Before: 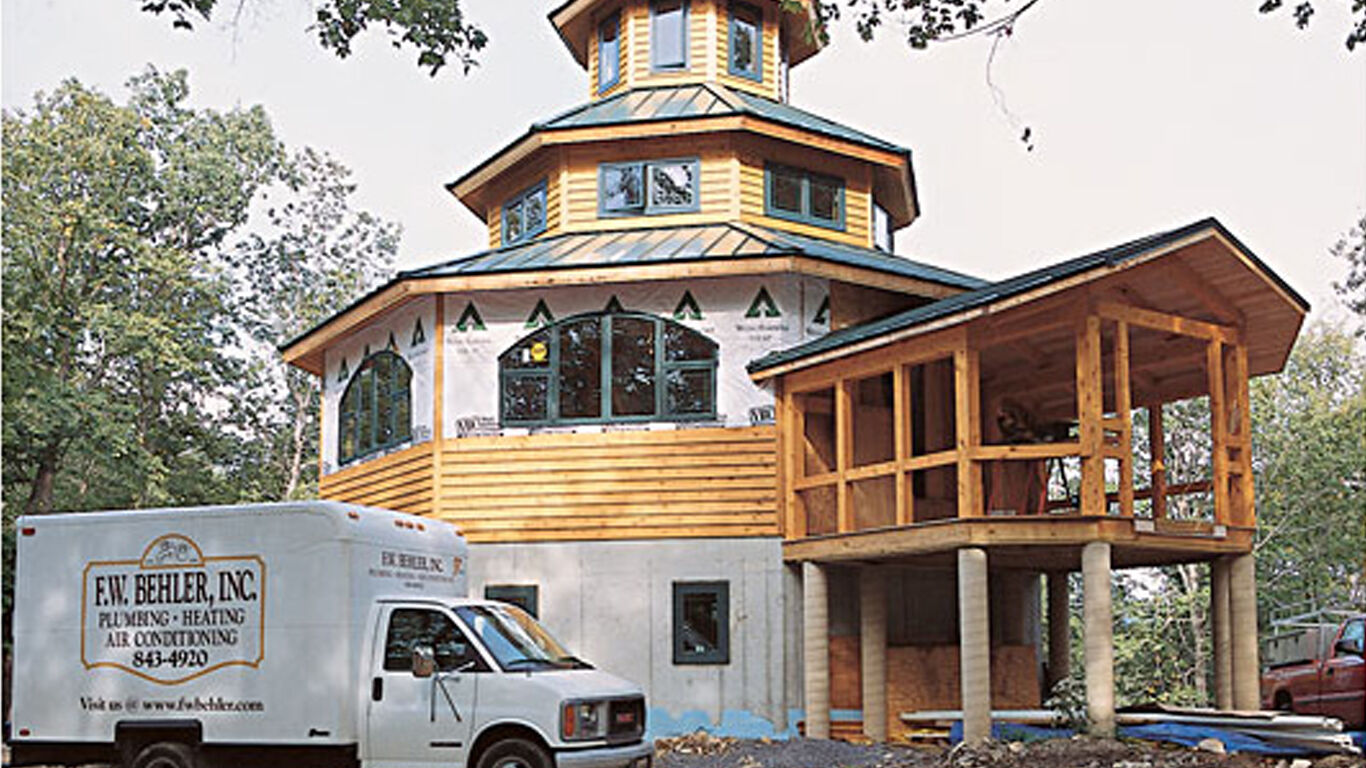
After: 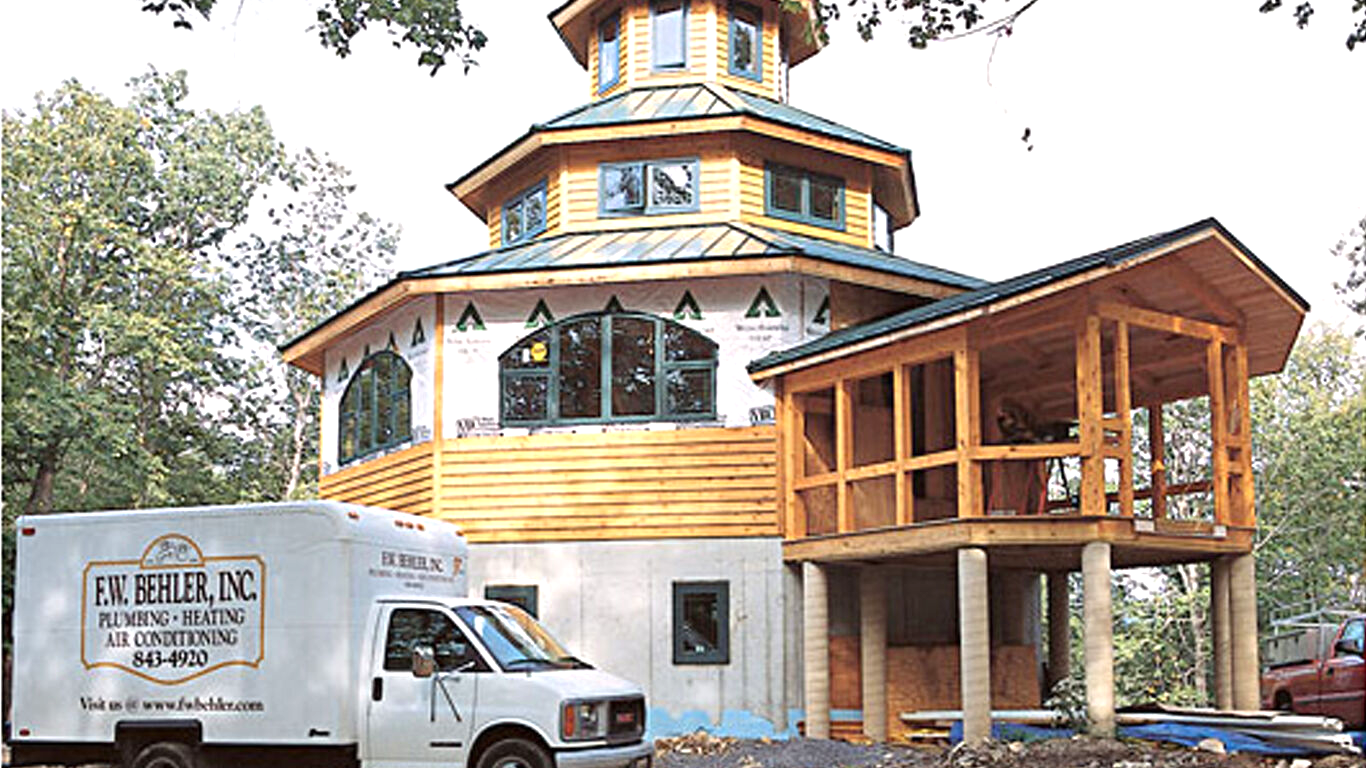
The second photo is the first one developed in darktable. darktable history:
exposure: exposure 0.507 EV, compensate highlight preservation false
